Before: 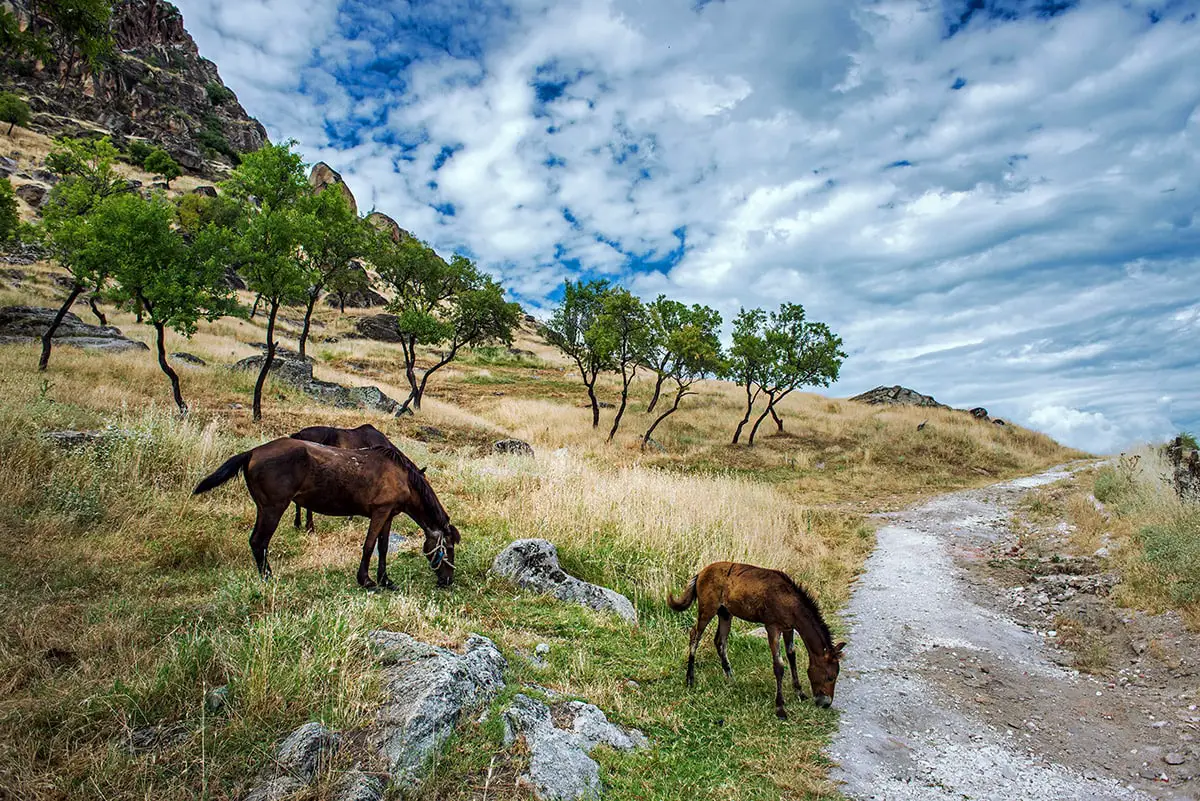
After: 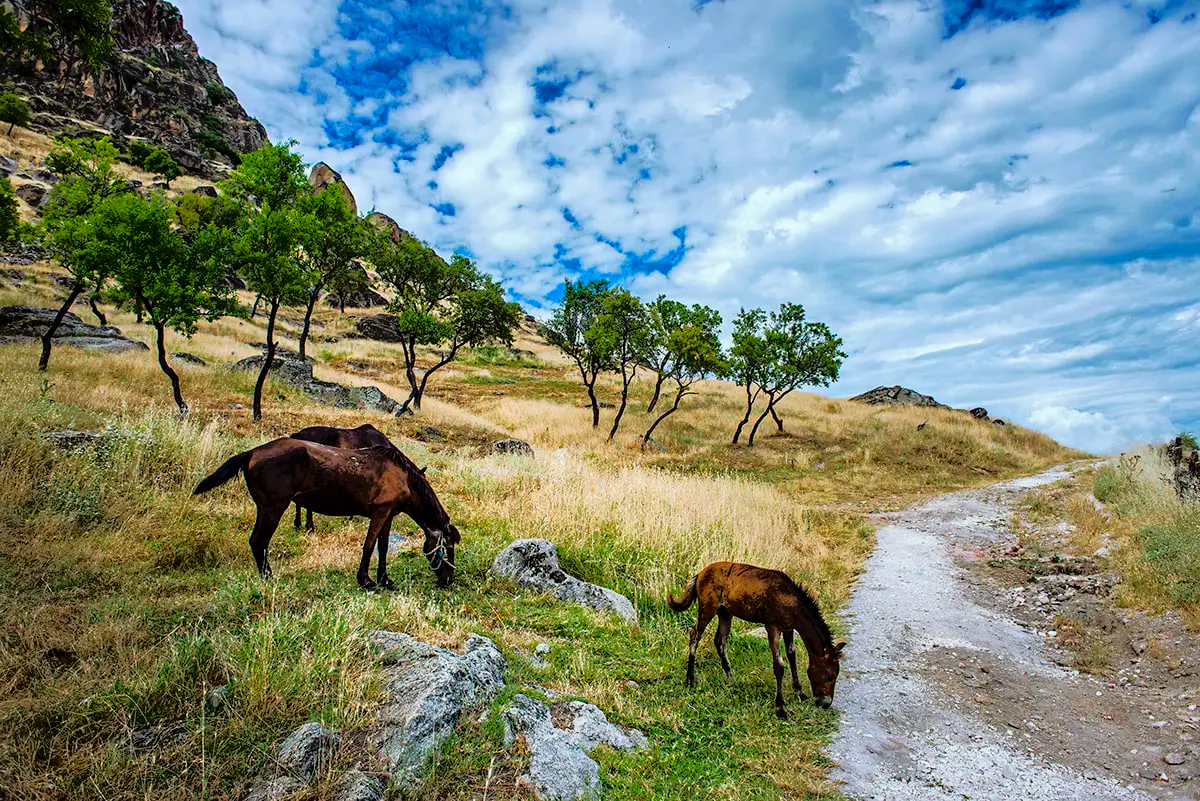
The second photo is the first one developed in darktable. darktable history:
color correction: highlights b* -0.061, saturation 1.35
tone equalizer: -8 EV -1.83 EV, -7 EV -1.18 EV, -6 EV -1.64 EV, edges refinement/feathering 500, mask exposure compensation -1.57 EV, preserve details no
